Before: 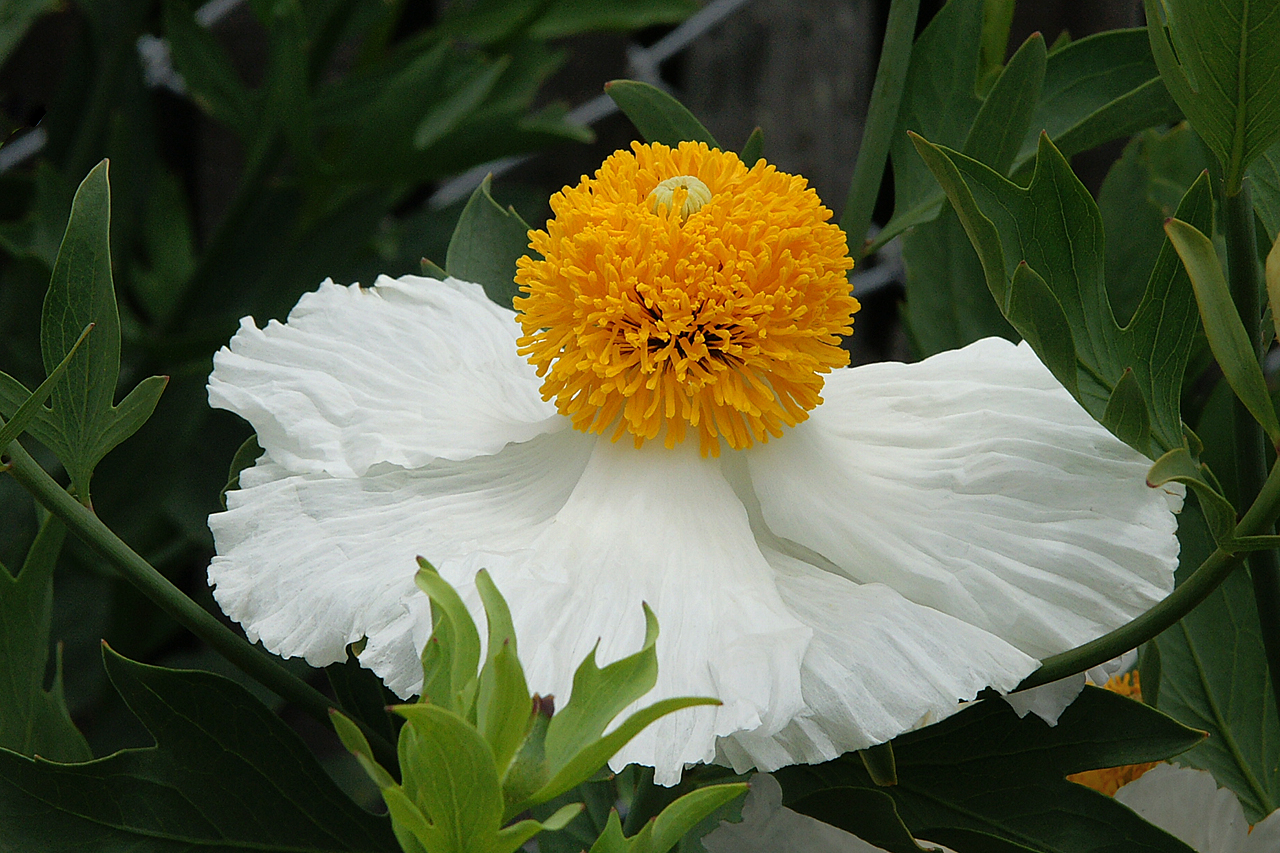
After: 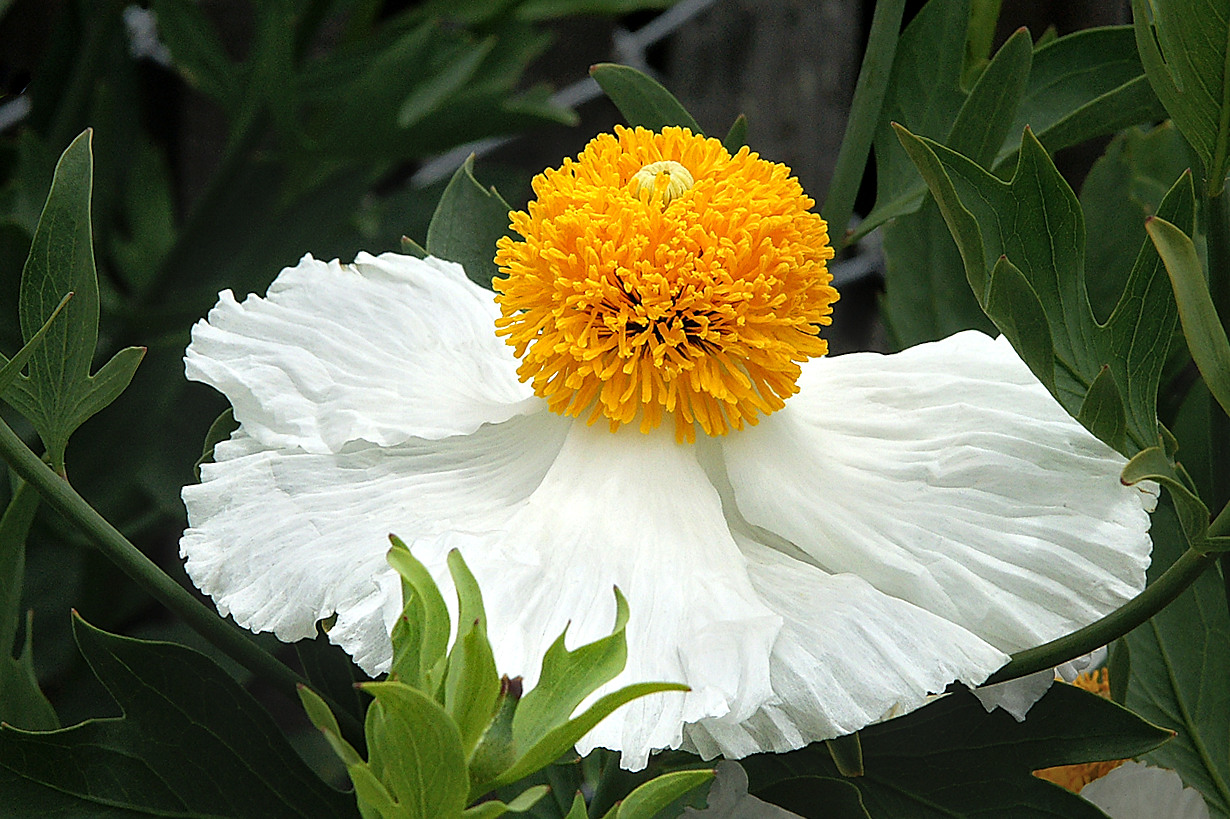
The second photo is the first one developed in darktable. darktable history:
sharpen: radius 1.9, amount 0.398, threshold 1.353
tone equalizer: -8 EV 0 EV, -7 EV -0.001 EV, -6 EV 0.002 EV, -5 EV -0.063 EV, -4 EV -0.091 EV, -3 EV -0.151 EV, -2 EV 0.233 EV, -1 EV 0.713 EV, +0 EV 0.508 EV
crop and rotate: angle -1.56°
local contrast: on, module defaults
